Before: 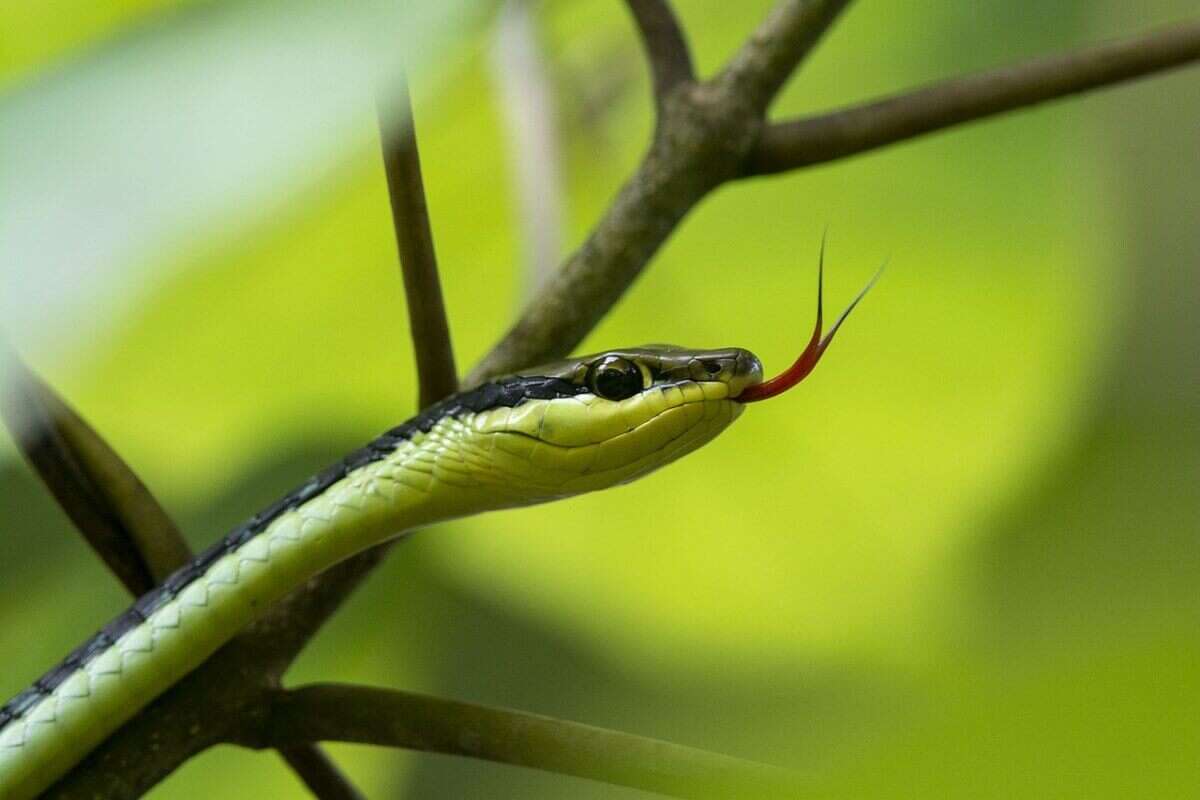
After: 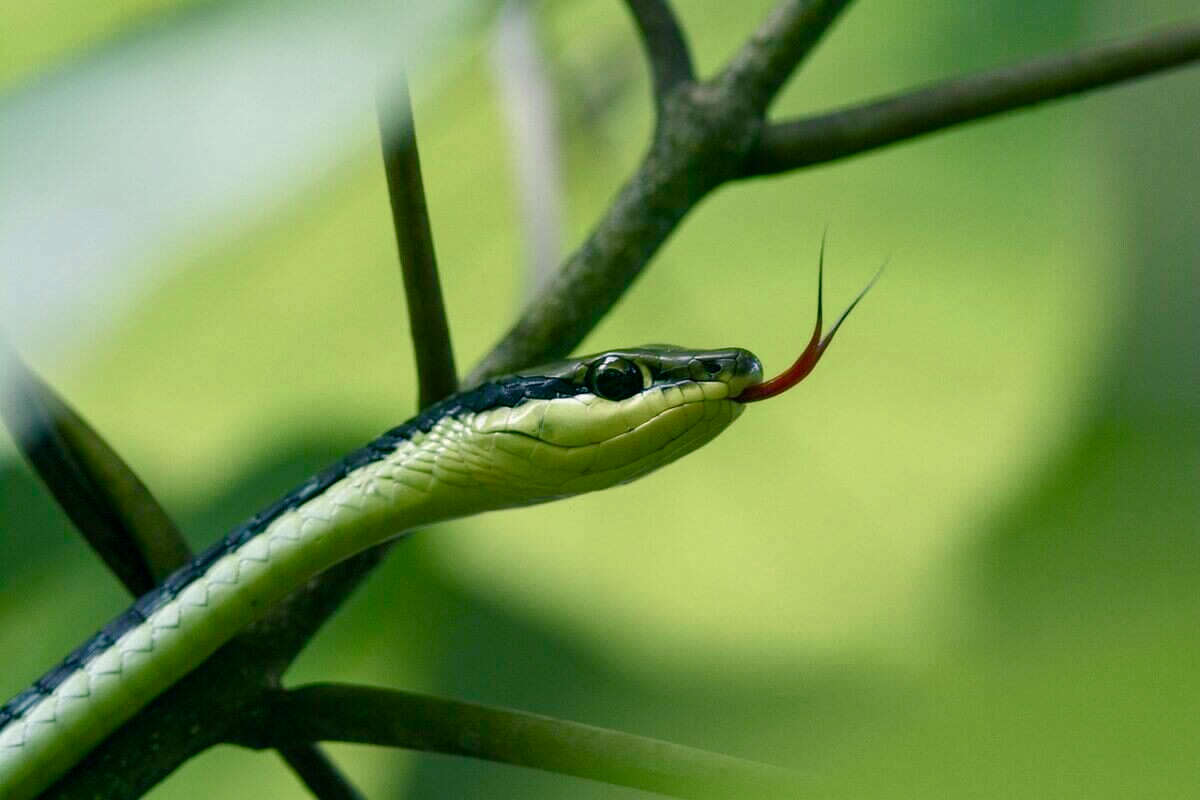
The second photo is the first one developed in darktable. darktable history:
color balance rgb: power › luminance -7.621%, power › chroma 2.282%, power › hue 222.66°, highlights gain › chroma 1.023%, highlights gain › hue 60.17°, perceptual saturation grading › global saturation 20%, perceptual saturation grading › highlights -48.951%, perceptual saturation grading › shadows 24.175%
